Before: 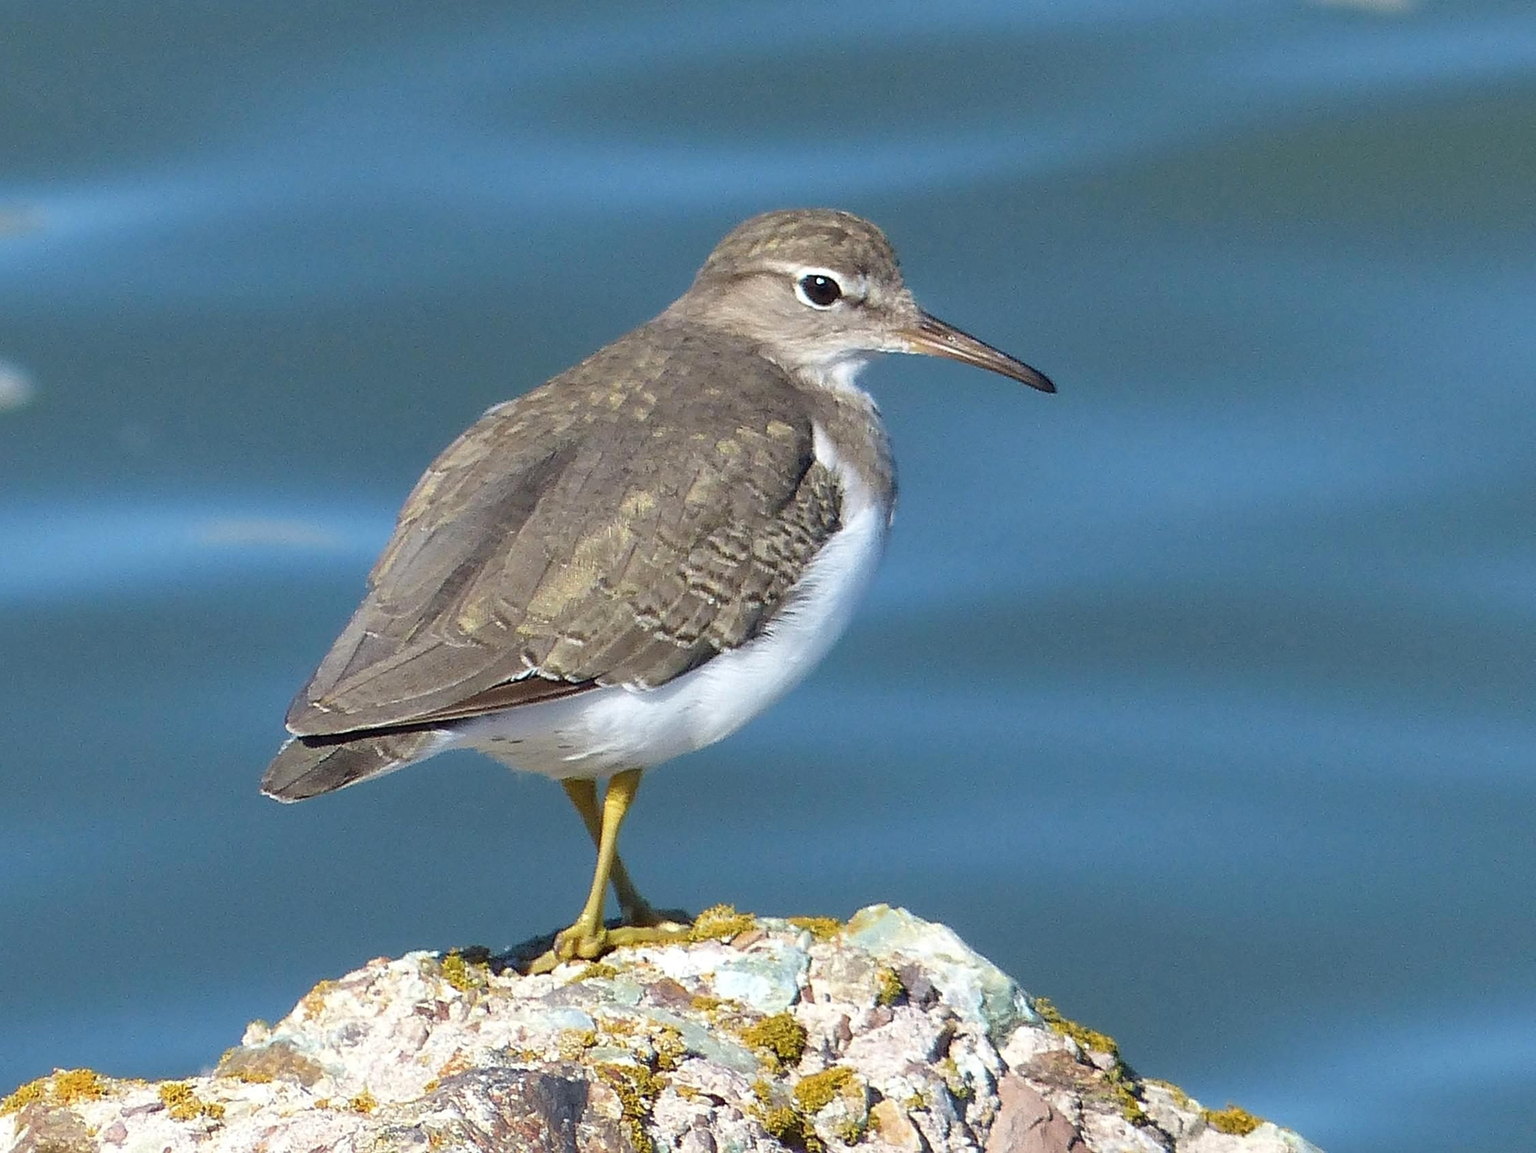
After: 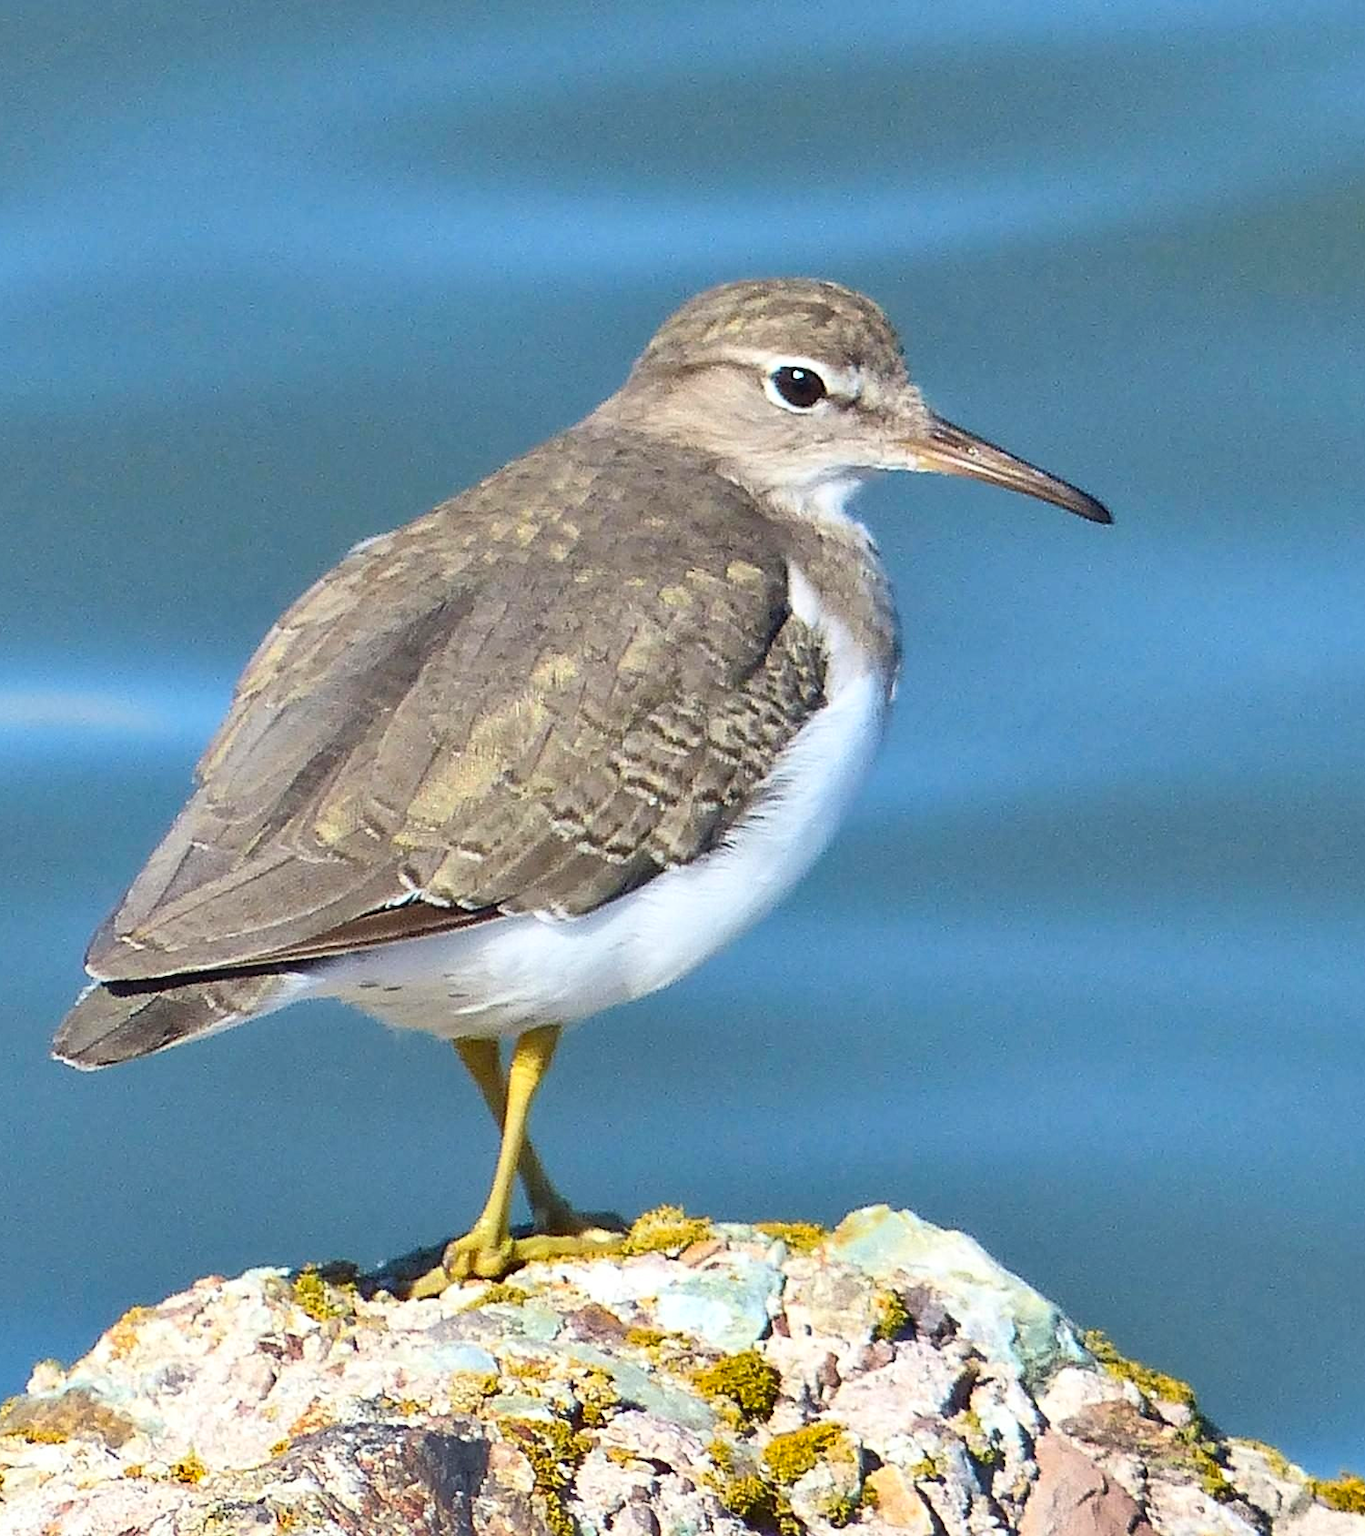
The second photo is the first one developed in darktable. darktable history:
crop and rotate: left 14.459%, right 18.852%
shadows and highlights: low approximation 0.01, soften with gaussian
contrast brightness saturation: contrast 0.201, brightness 0.166, saturation 0.227
